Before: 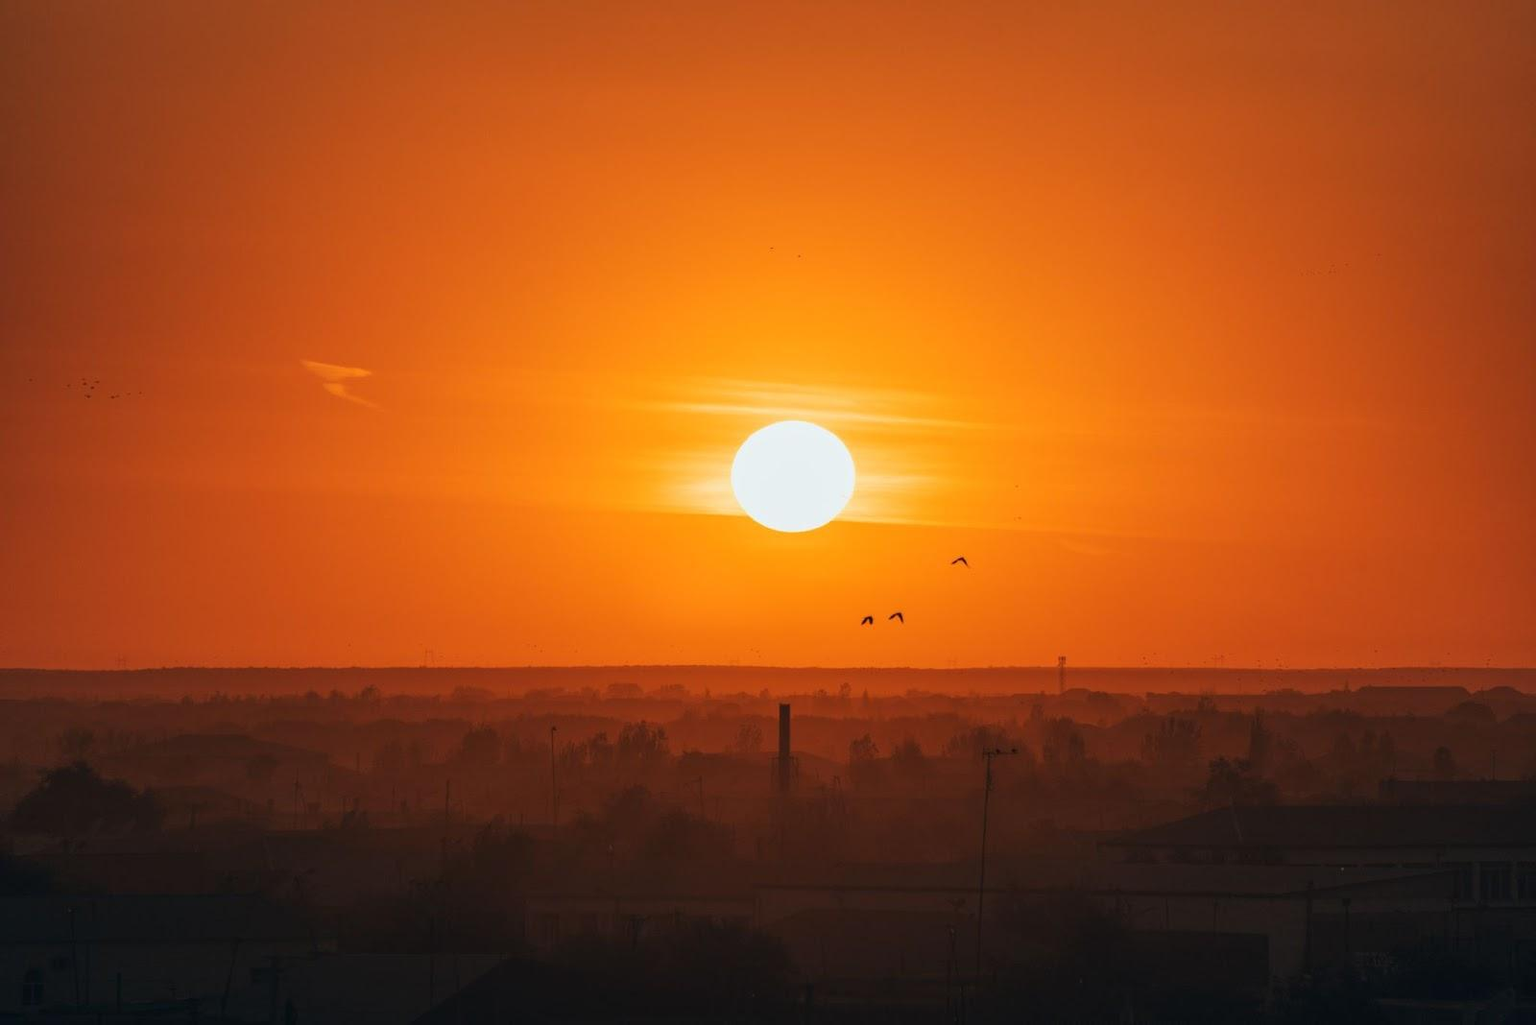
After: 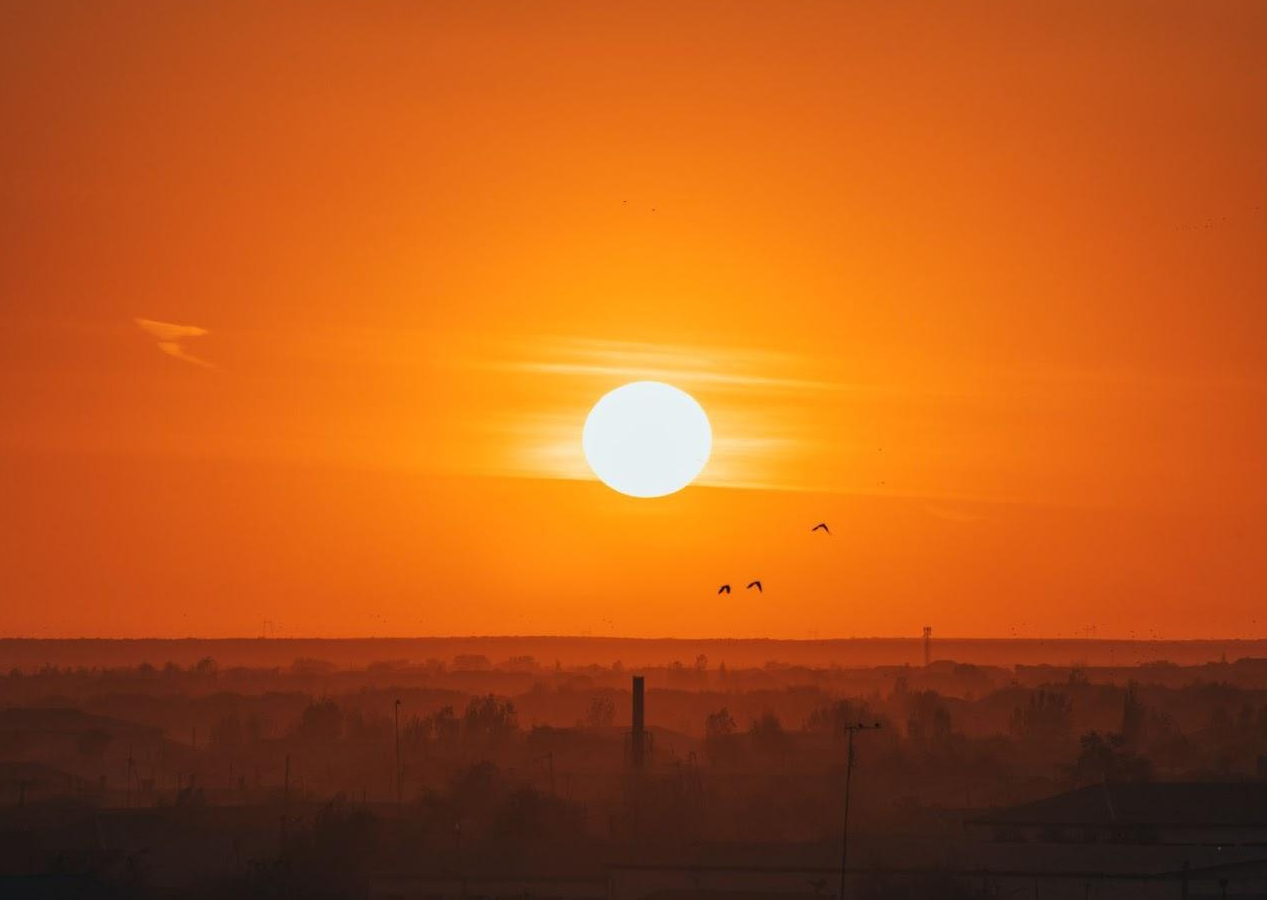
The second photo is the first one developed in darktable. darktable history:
white balance: emerald 1
crop: left 11.225%, top 5.381%, right 9.565%, bottom 10.314%
